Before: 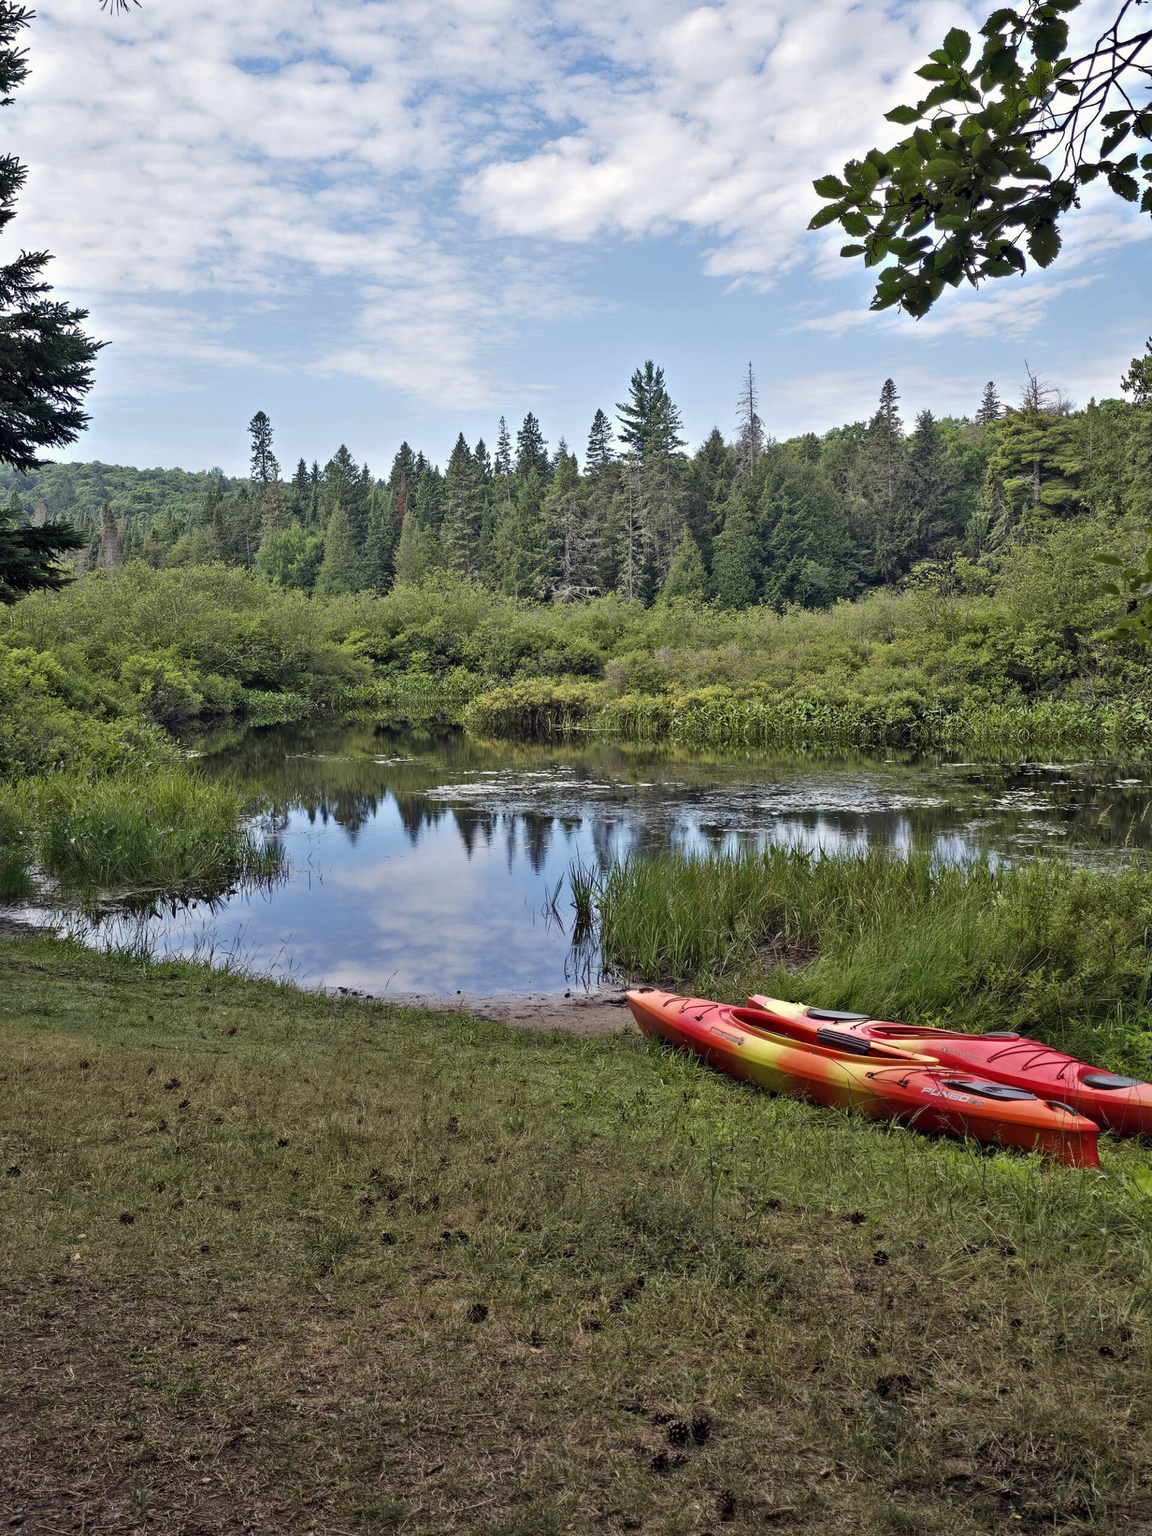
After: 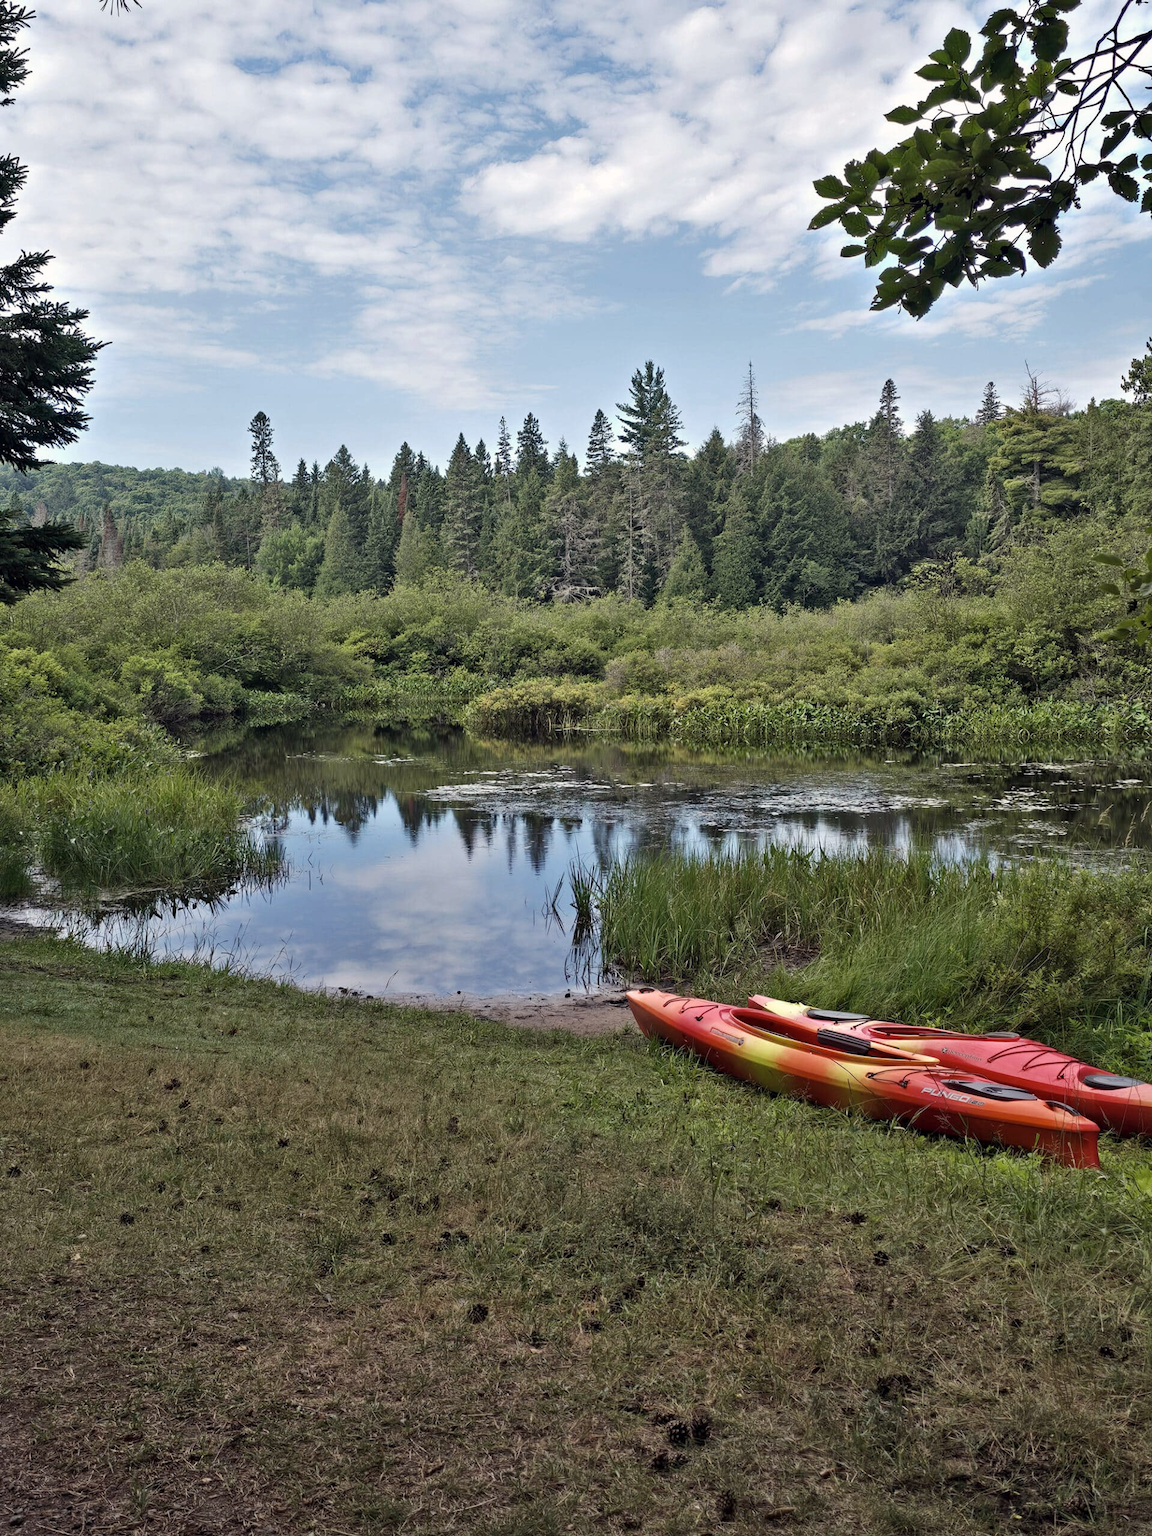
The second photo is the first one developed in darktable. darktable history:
contrast brightness saturation: contrast 0.058, brightness -0.013, saturation -0.232
